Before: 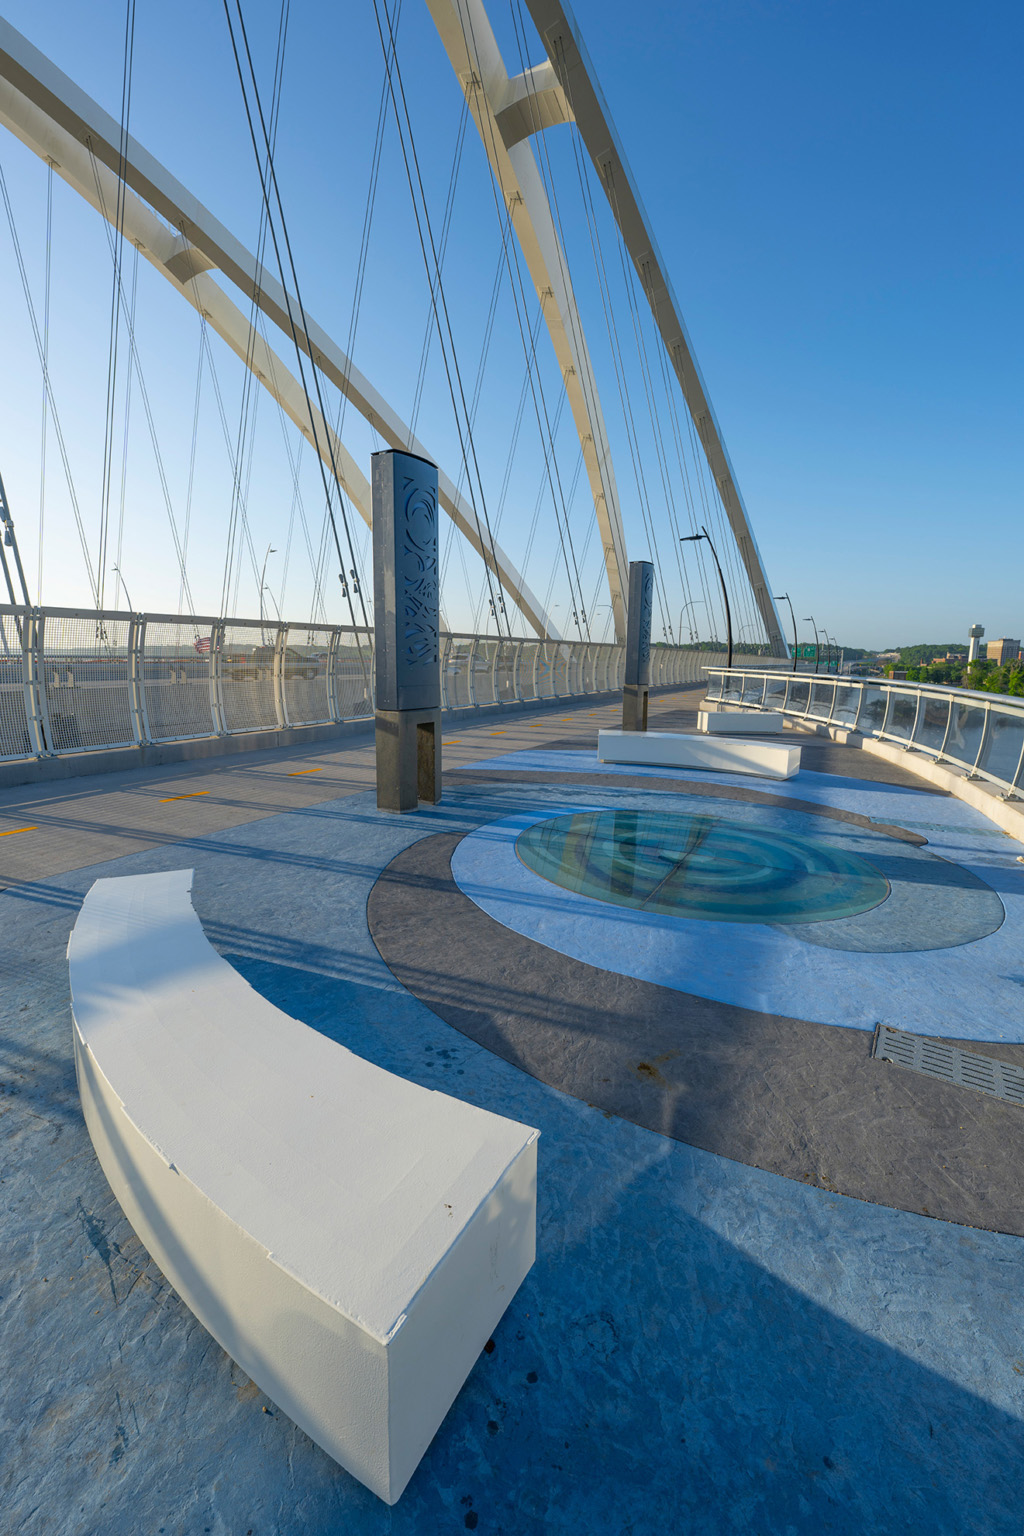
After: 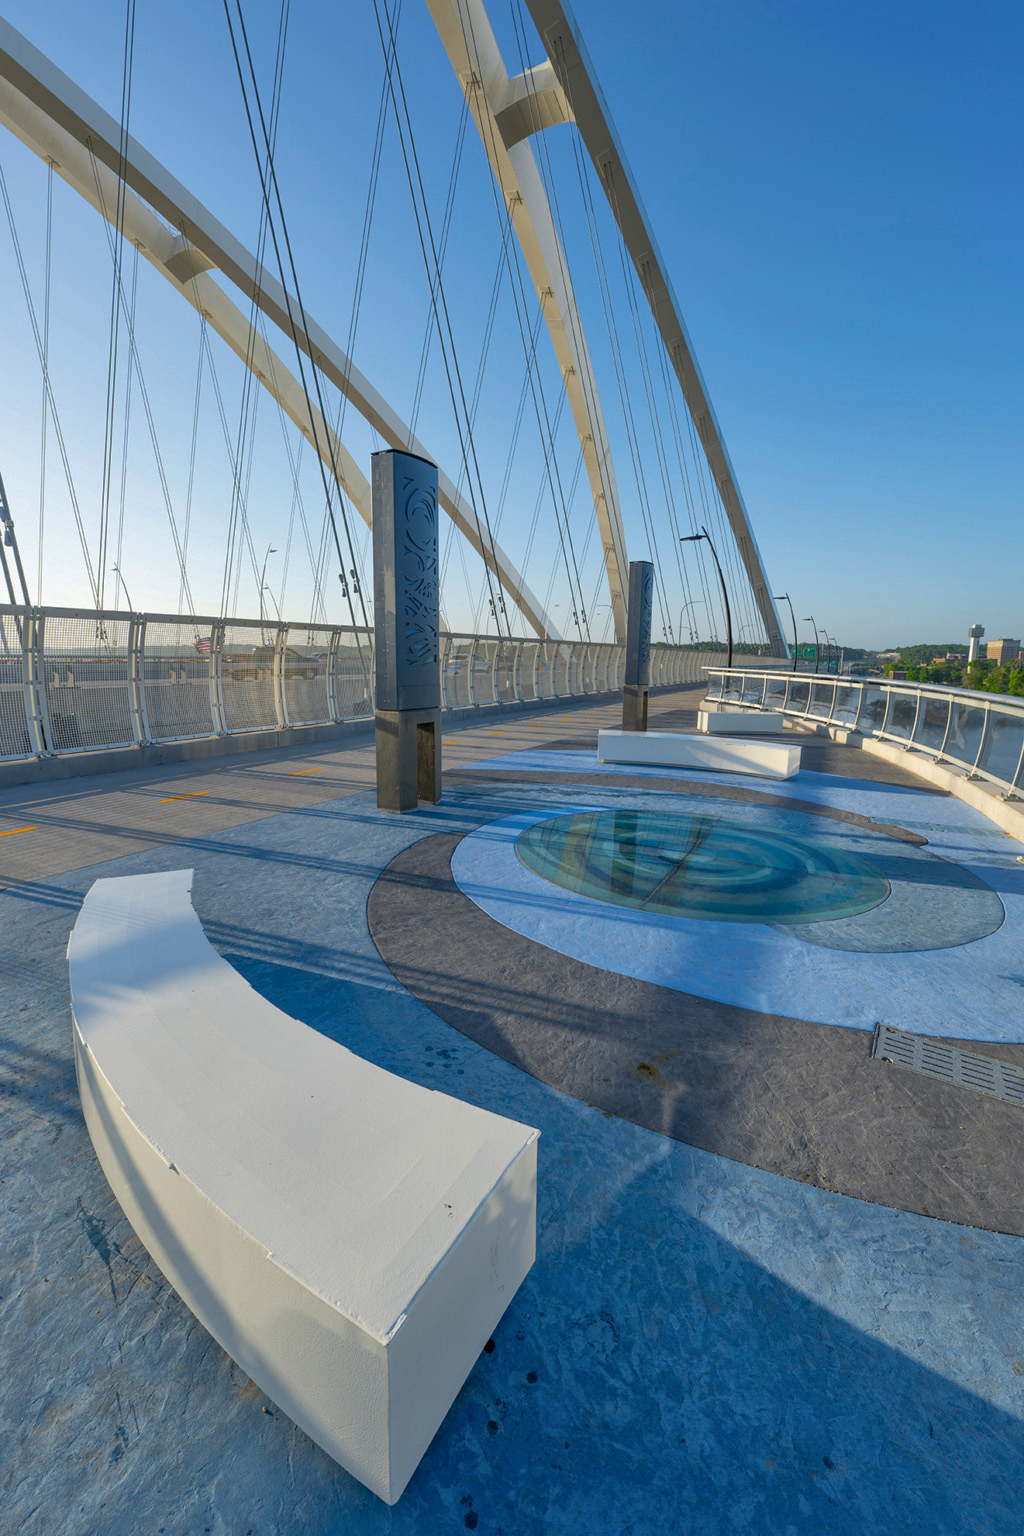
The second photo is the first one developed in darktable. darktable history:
local contrast: mode bilateral grid, contrast 20, coarseness 50, detail 120%, midtone range 0.2
shadows and highlights: on, module defaults
